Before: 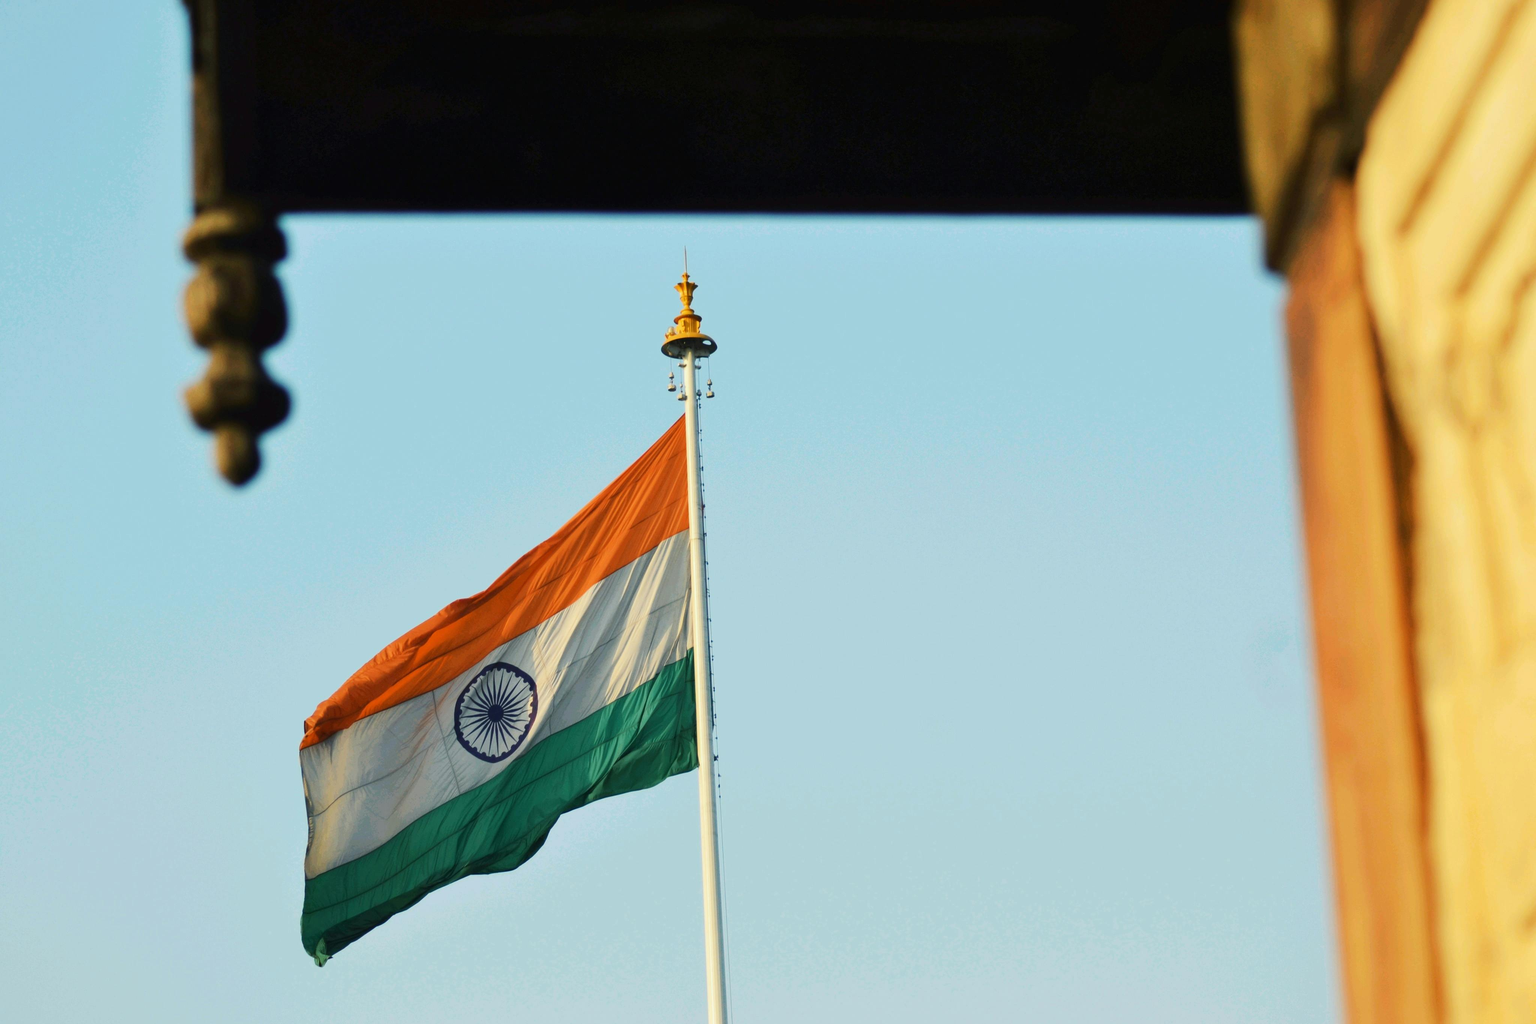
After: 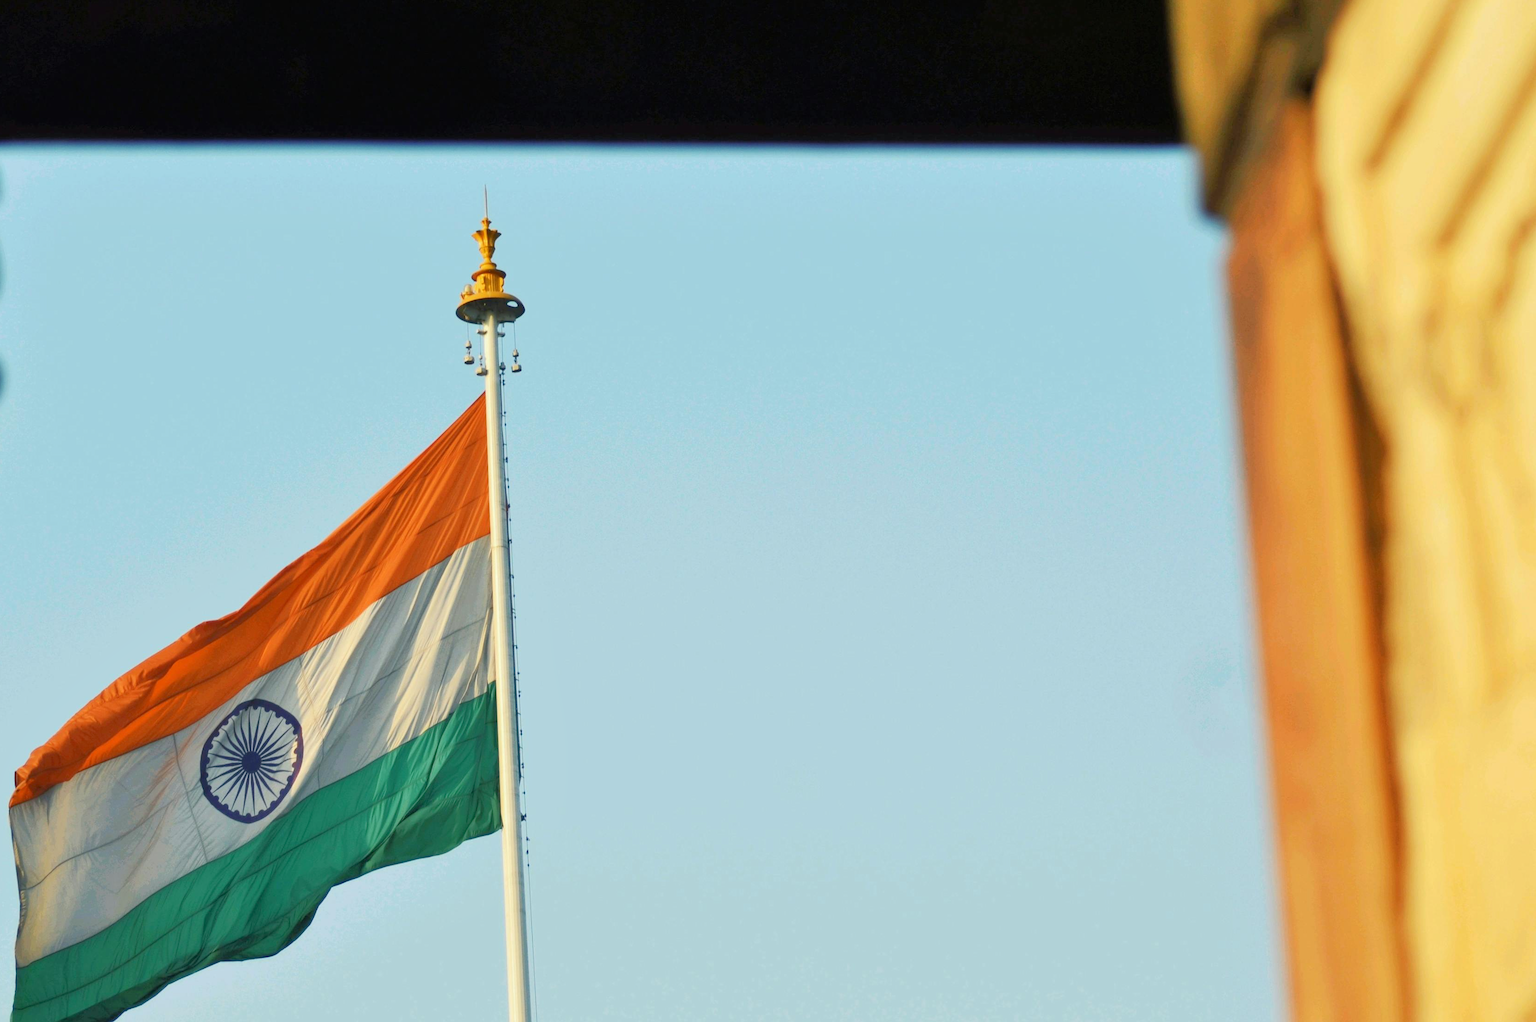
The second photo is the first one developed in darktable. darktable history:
crop: left 19.059%, top 9.449%, right 0%, bottom 9.734%
tone equalizer: -7 EV 0.15 EV, -6 EV 0.579 EV, -5 EV 1.15 EV, -4 EV 1.3 EV, -3 EV 1.15 EV, -2 EV 0.6 EV, -1 EV 0.153 EV
